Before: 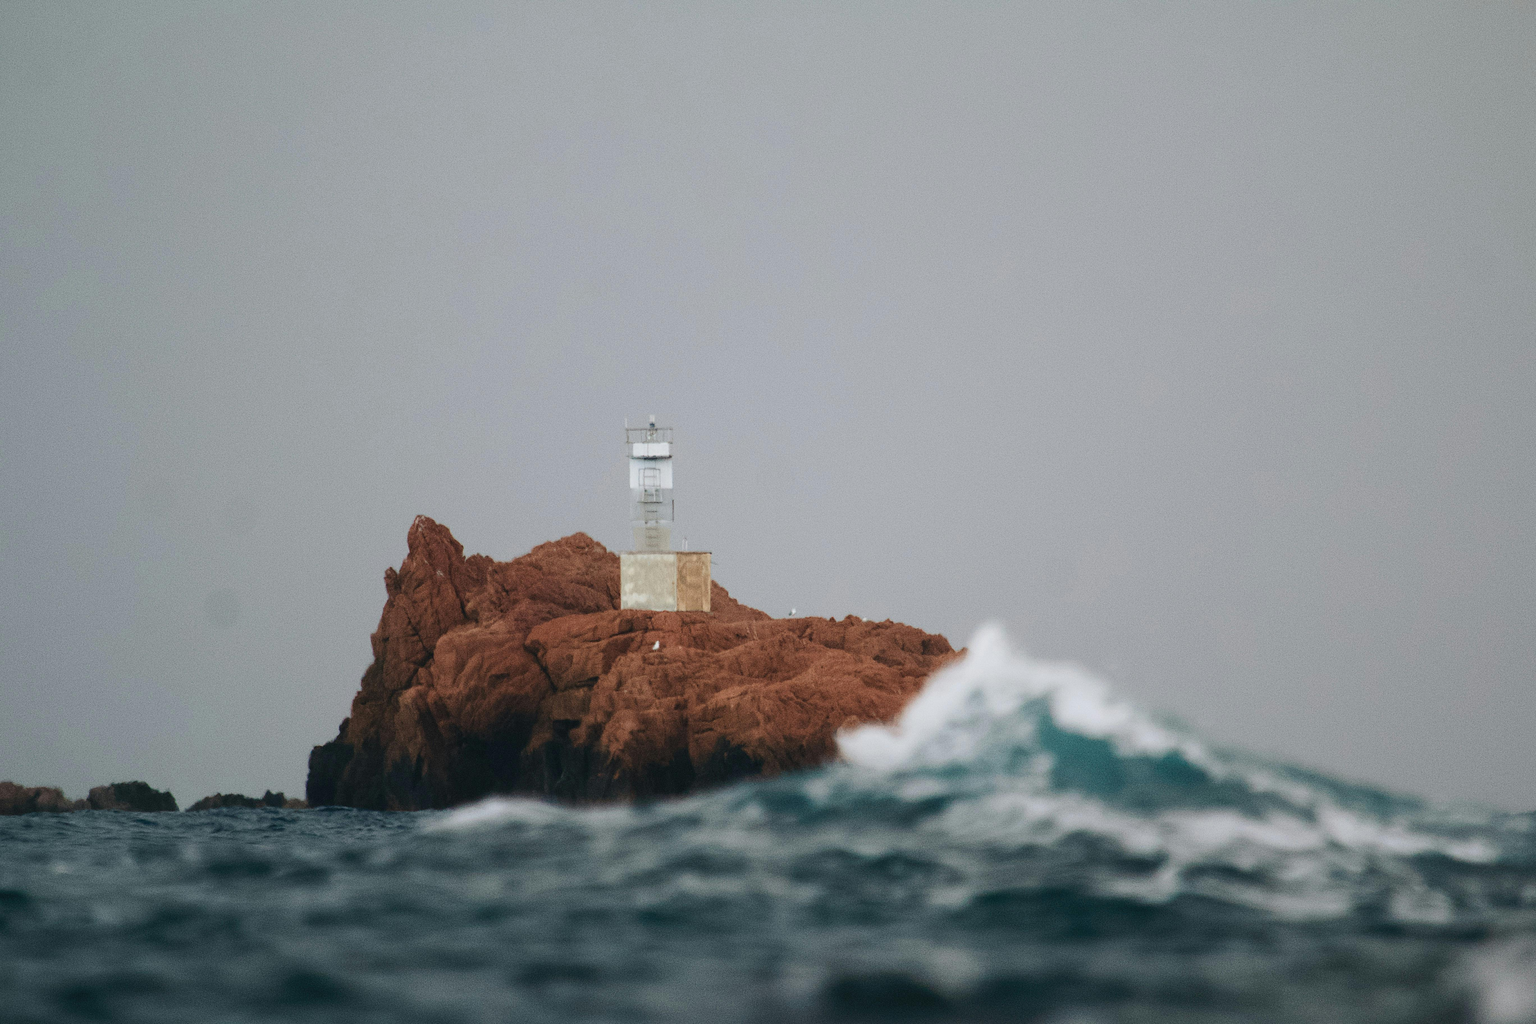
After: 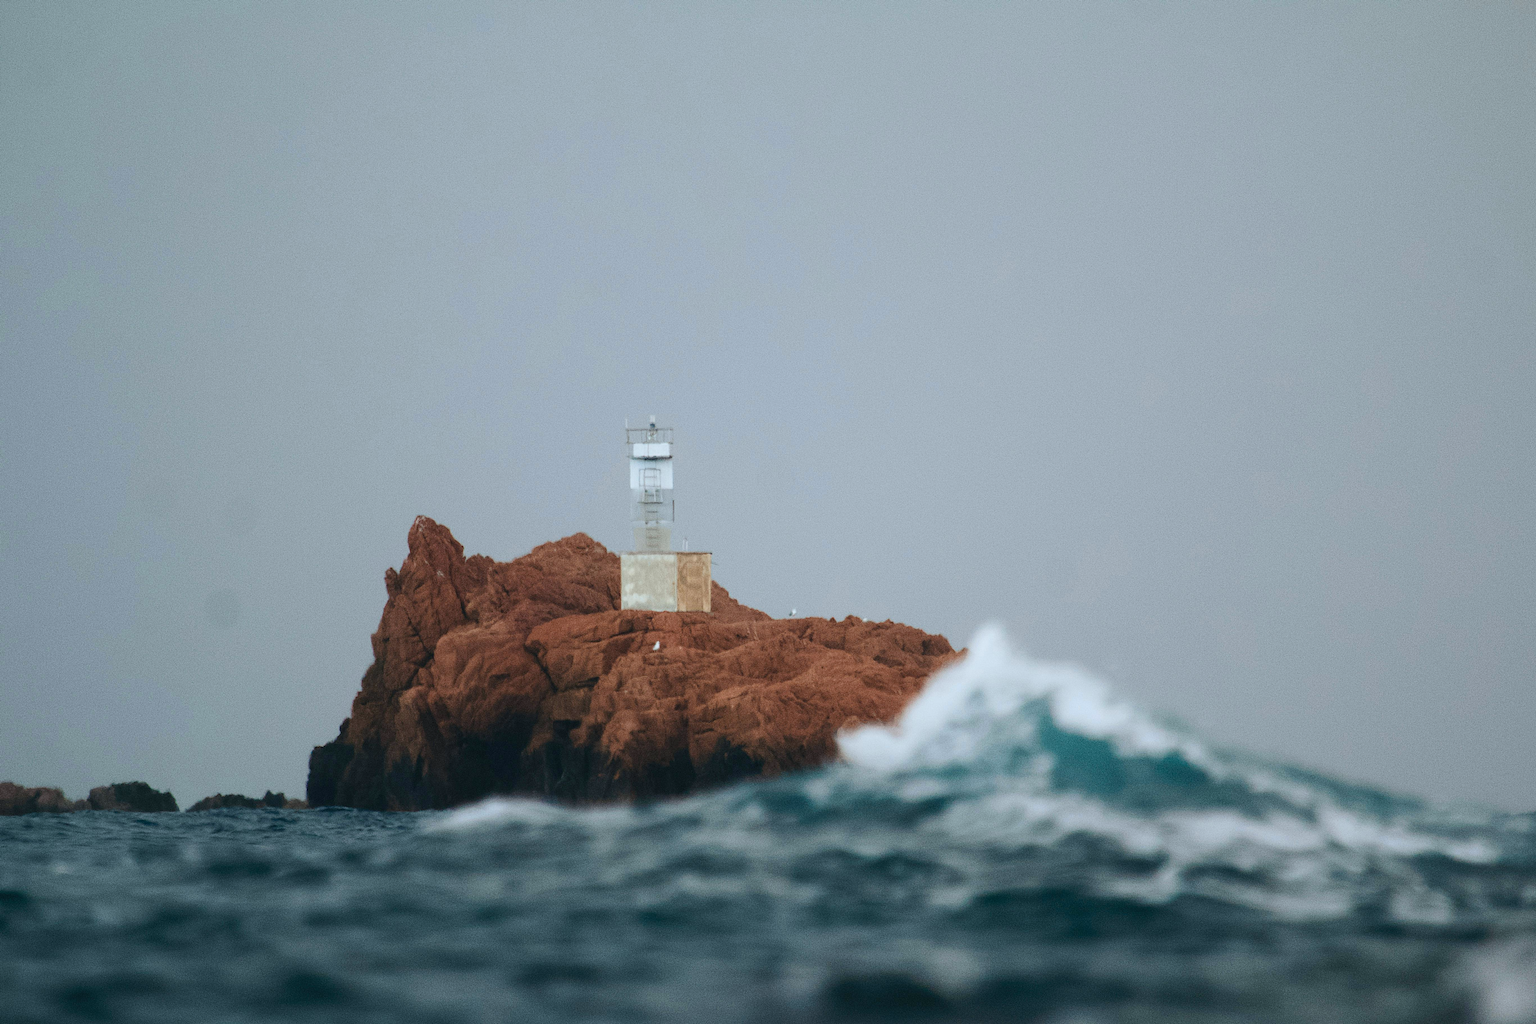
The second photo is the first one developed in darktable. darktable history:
color calibration: output R [1.063, -0.012, -0.003, 0], output G [0, 1.022, 0.021, 0], output B [-0.079, 0.047, 1, 0], gray › normalize channels true, illuminant custom, x 0.368, y 0.373, temperature 4348.45 K, gamut compression 0.02
